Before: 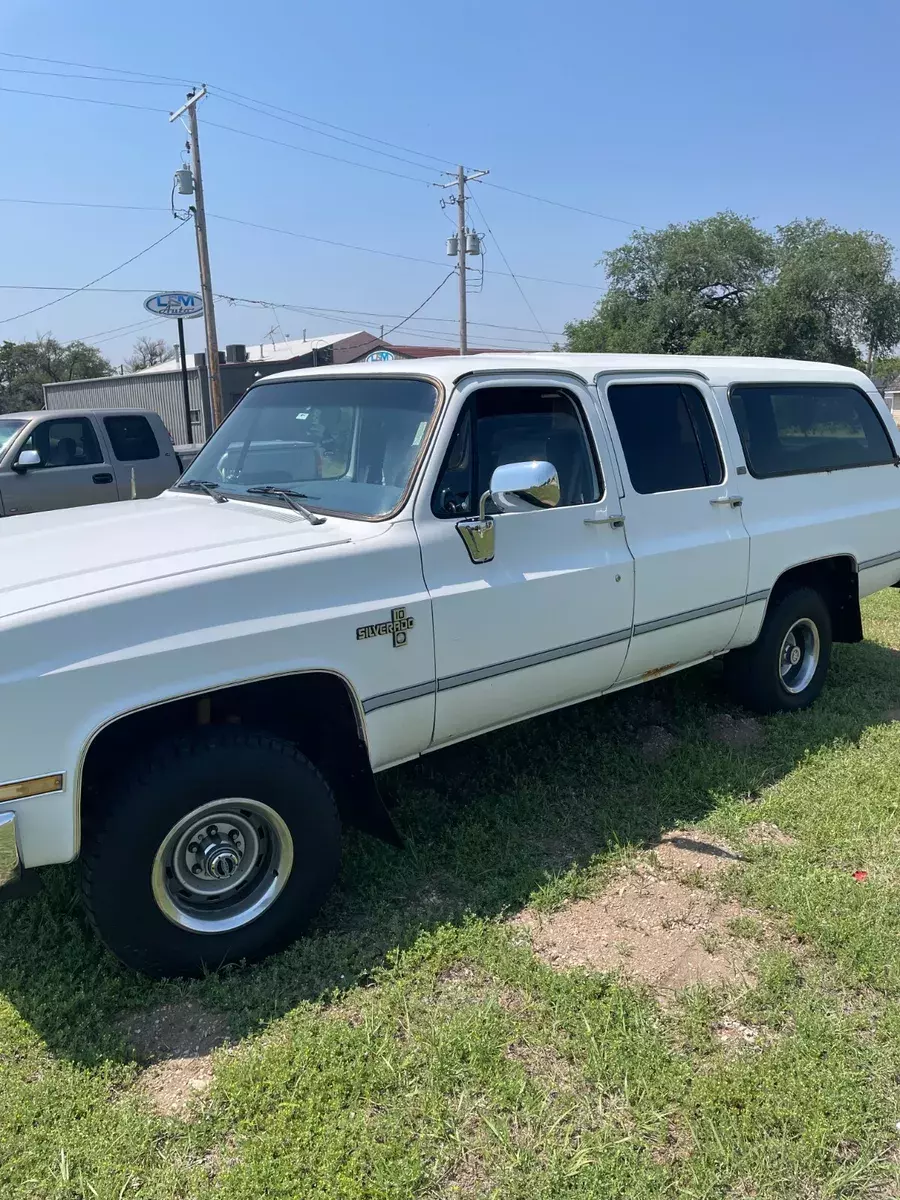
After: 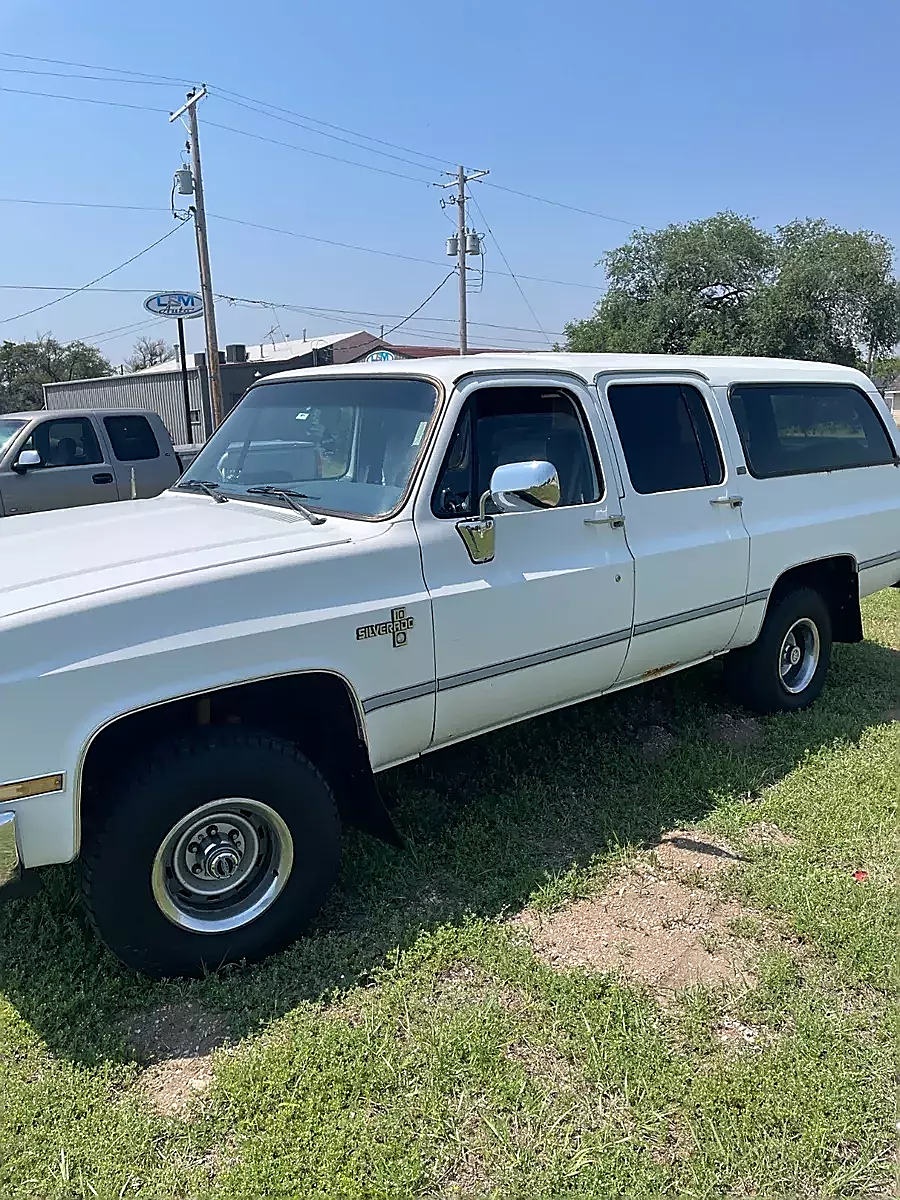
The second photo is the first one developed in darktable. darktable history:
sharpen: radius 1.356, amount 1.24, threshold 0.62
